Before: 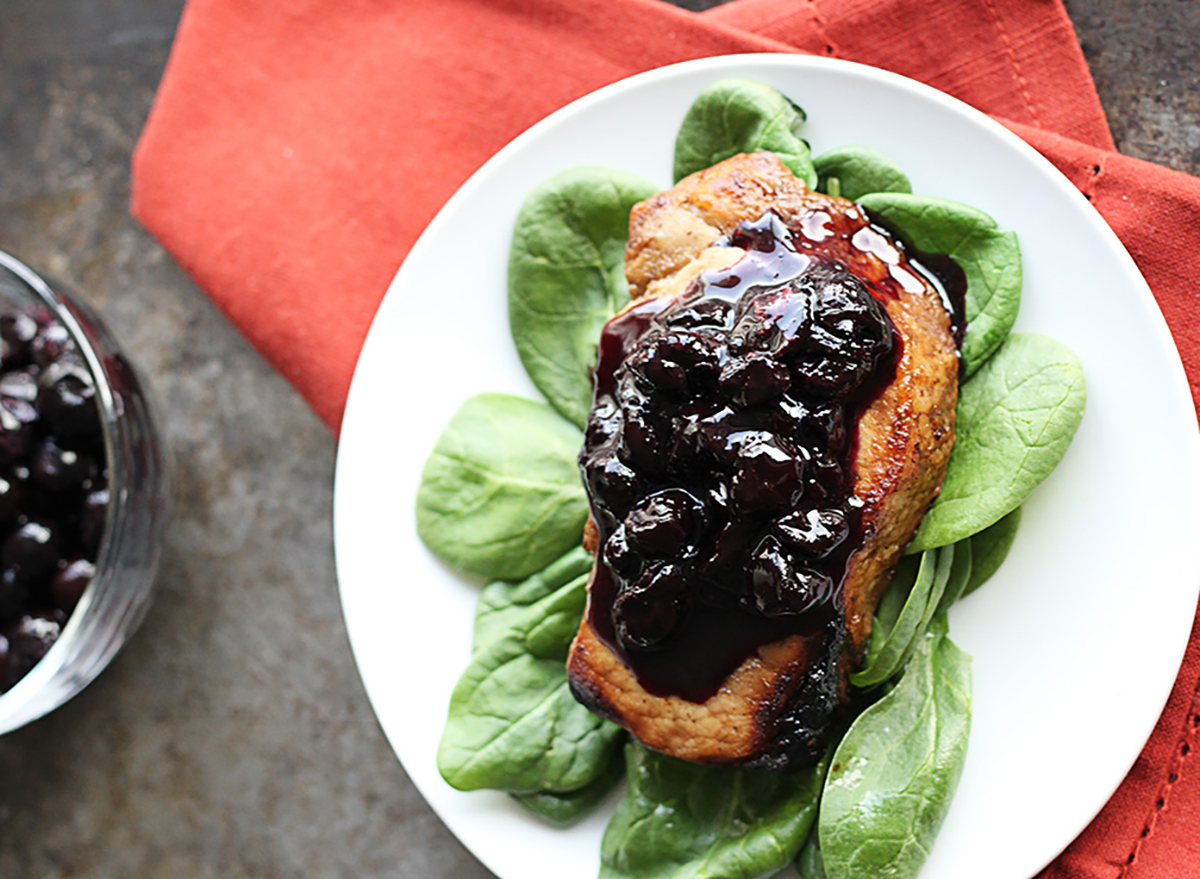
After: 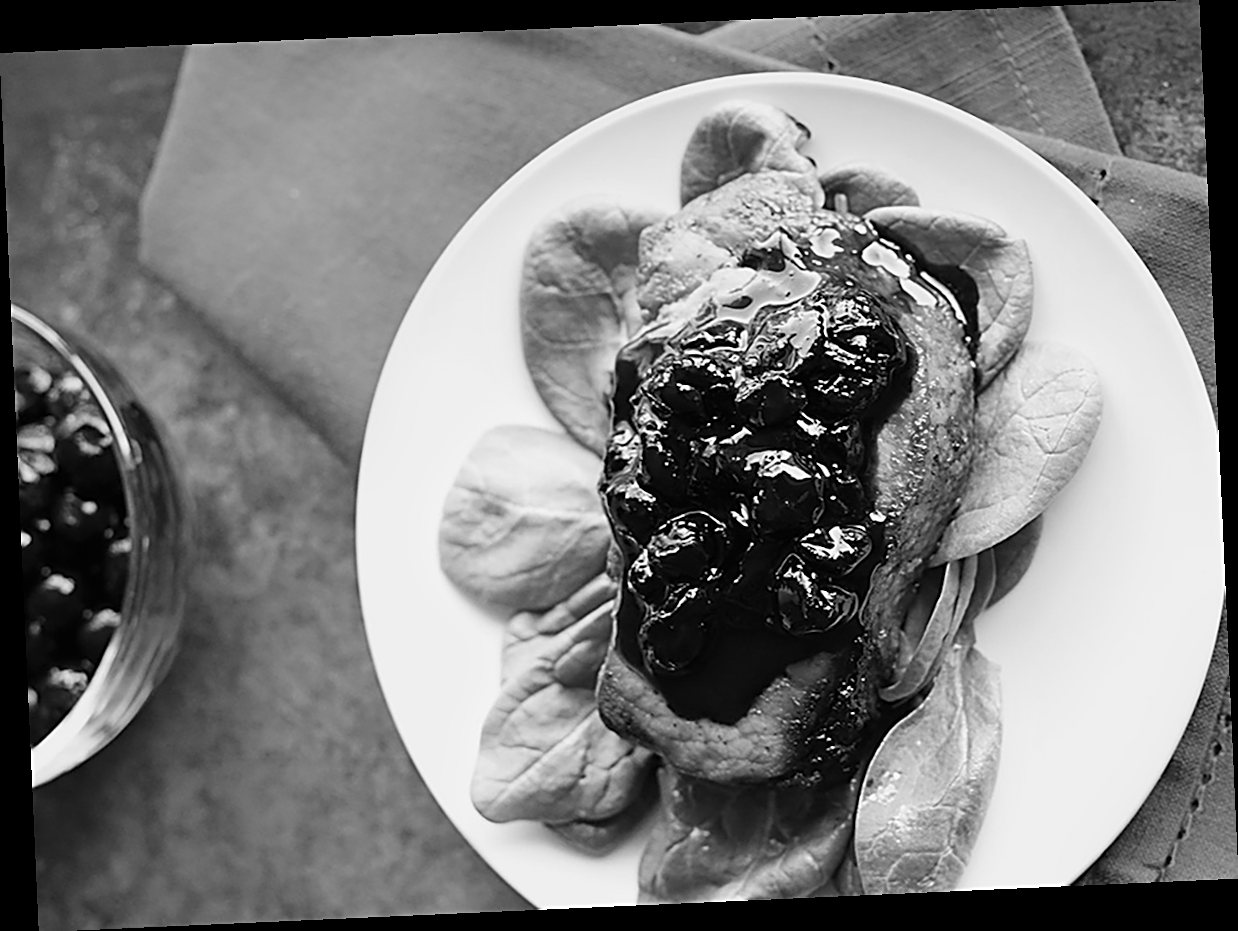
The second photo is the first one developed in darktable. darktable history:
rotate and perspective: rotation -2.56°, automatic cropping off
monochrome: a -71.75, b 75.82
sharpen: on, module defaults
